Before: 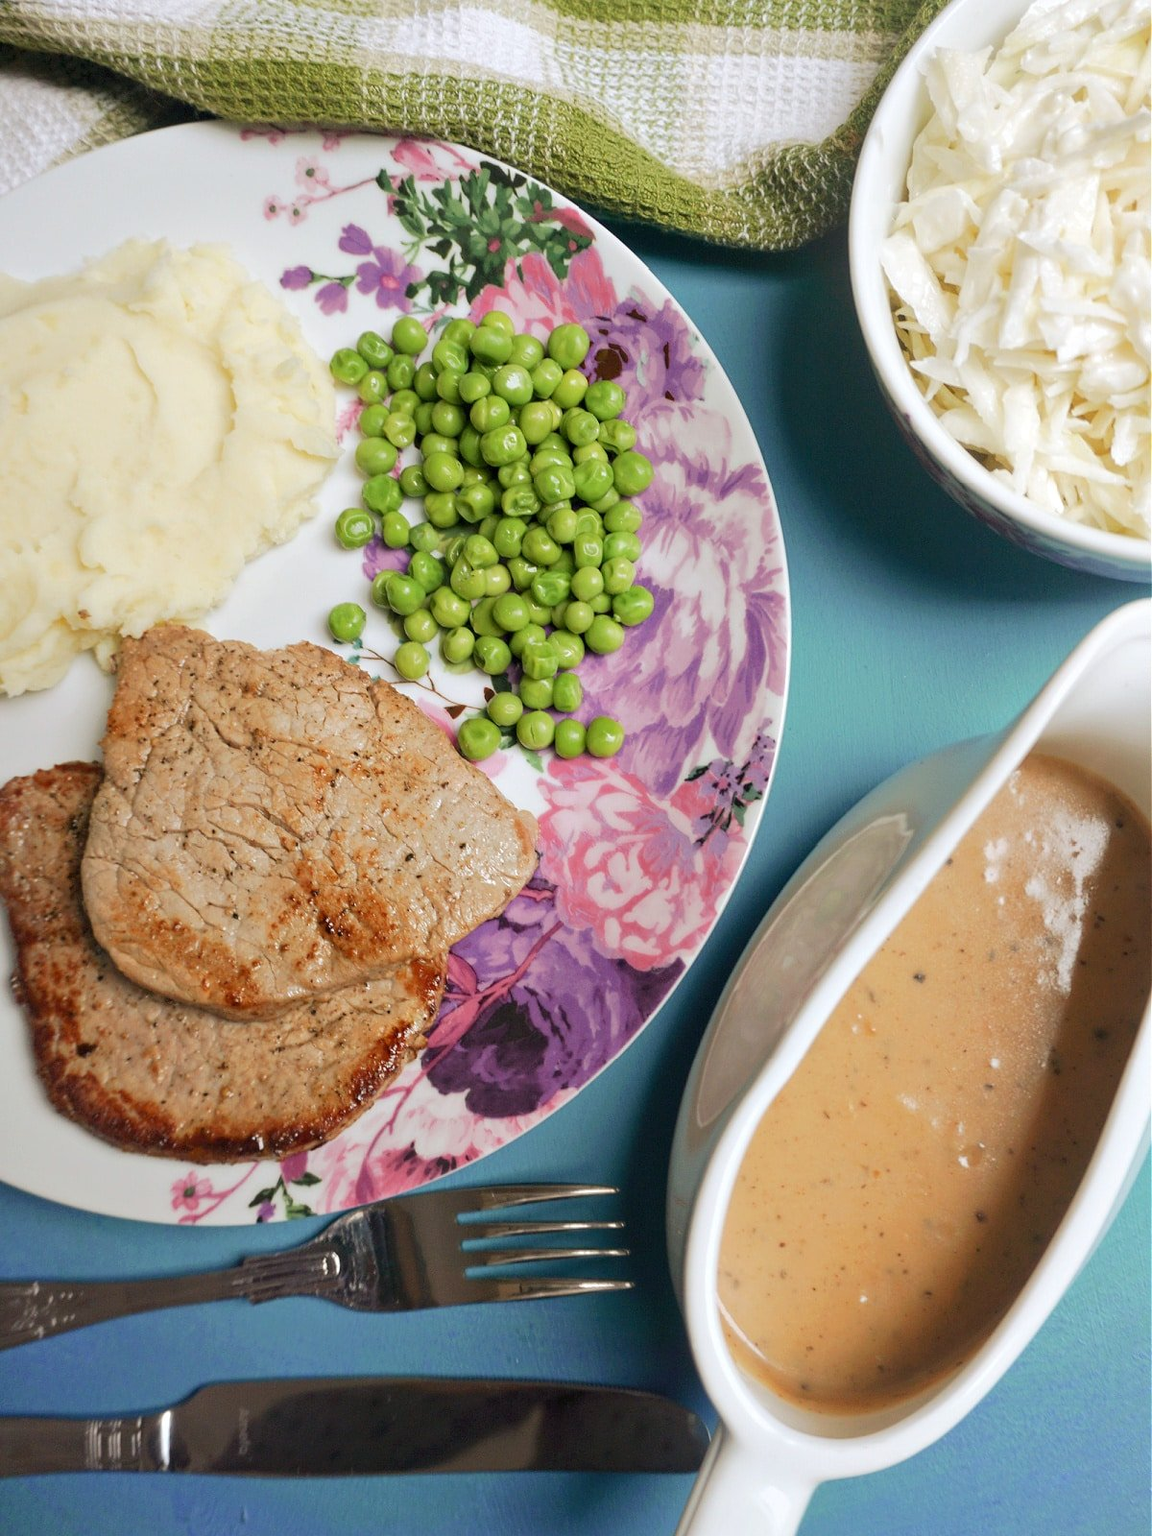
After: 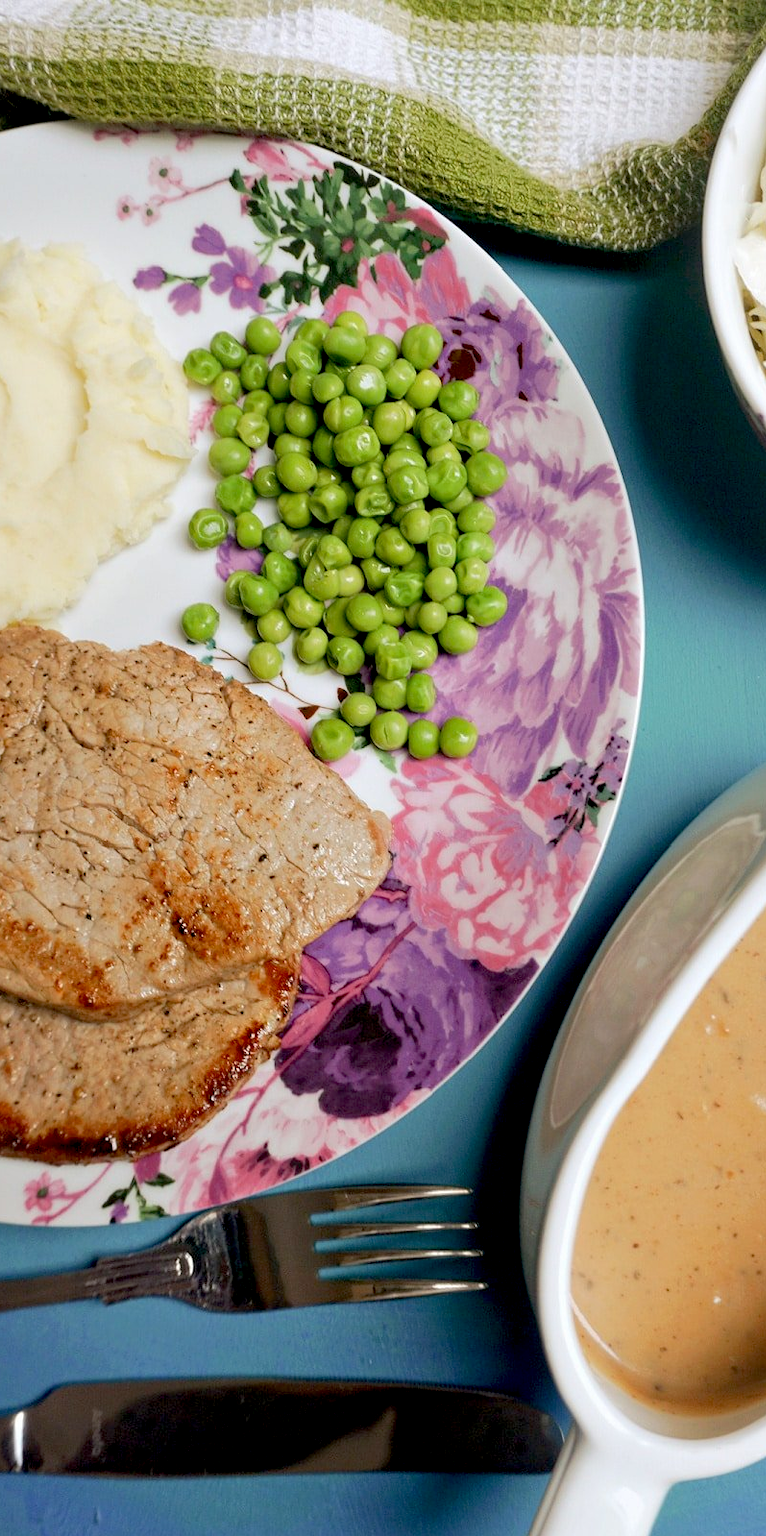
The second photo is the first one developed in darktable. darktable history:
crop and rotate: left 12.833%, right 20.665%
exposure: black level correction 0.017, exposure -0.008 EV, compensate exposure bias true, compensate highlight preservation false
